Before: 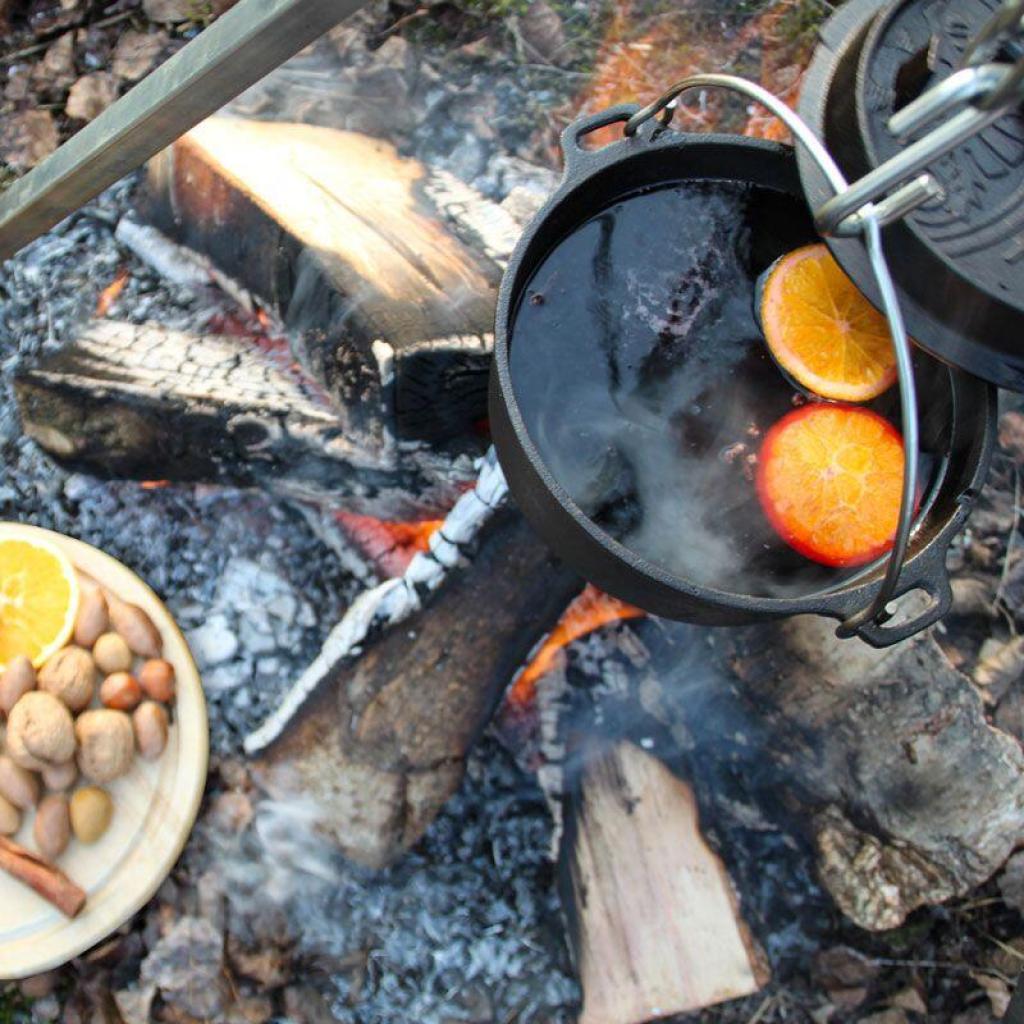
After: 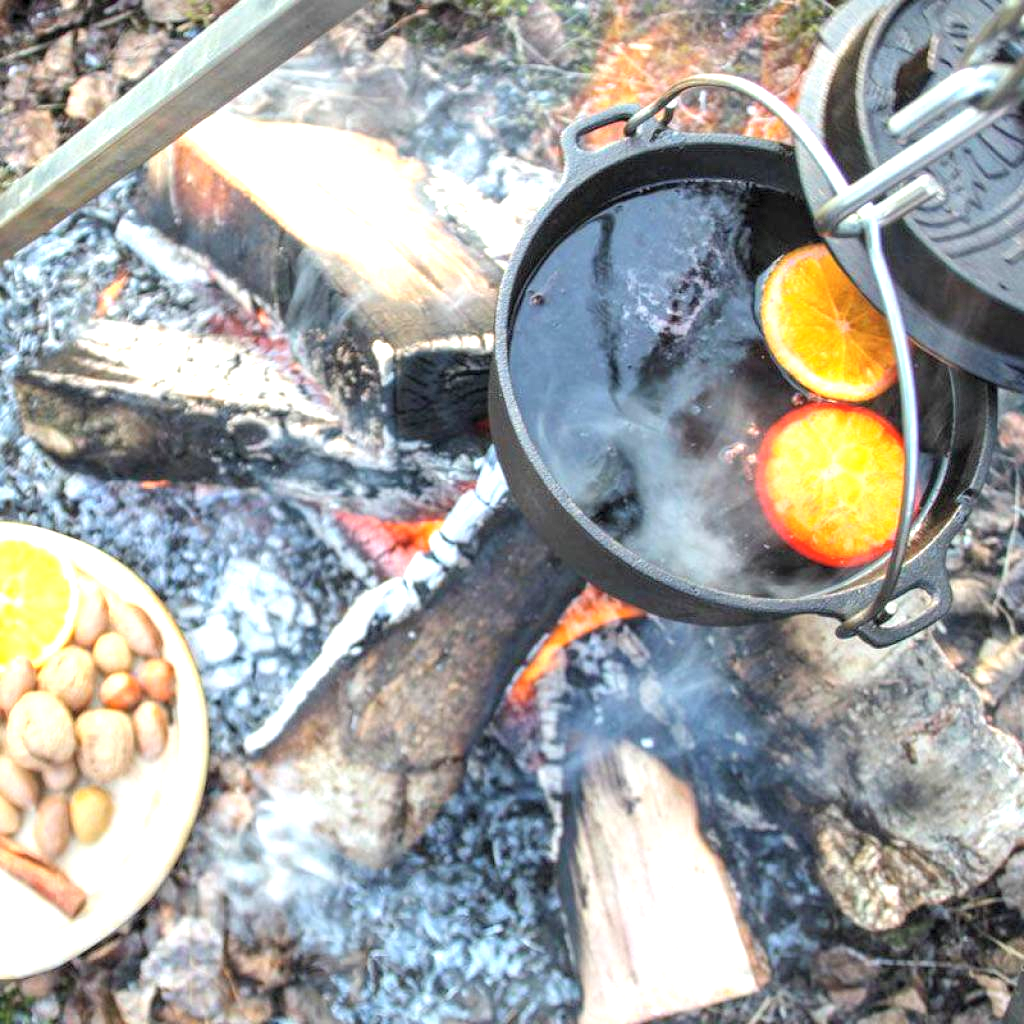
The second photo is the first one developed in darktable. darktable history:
exposure: exposure 1 EV, compensate highlight preservation false
contrast brightness saturation: brightness 0.15
local contrast: on, module defaults
